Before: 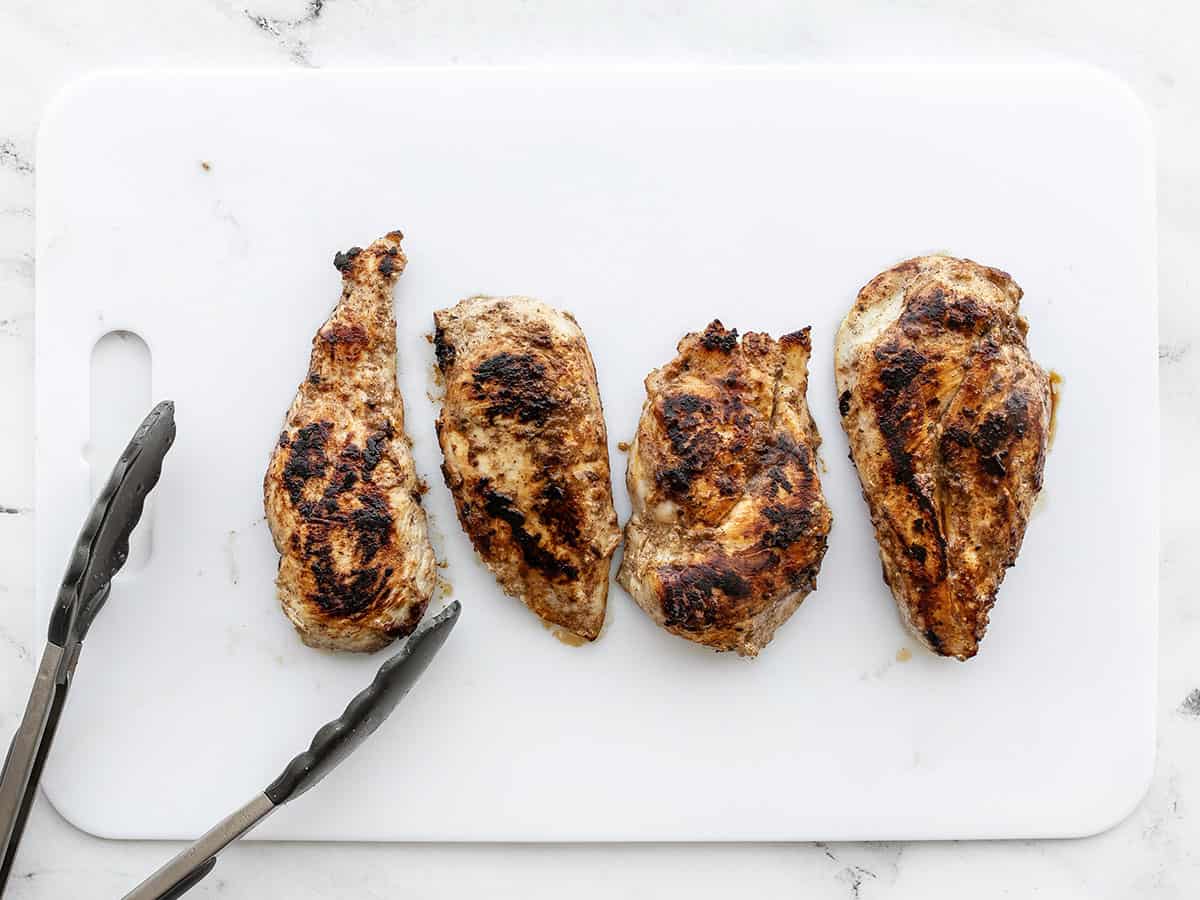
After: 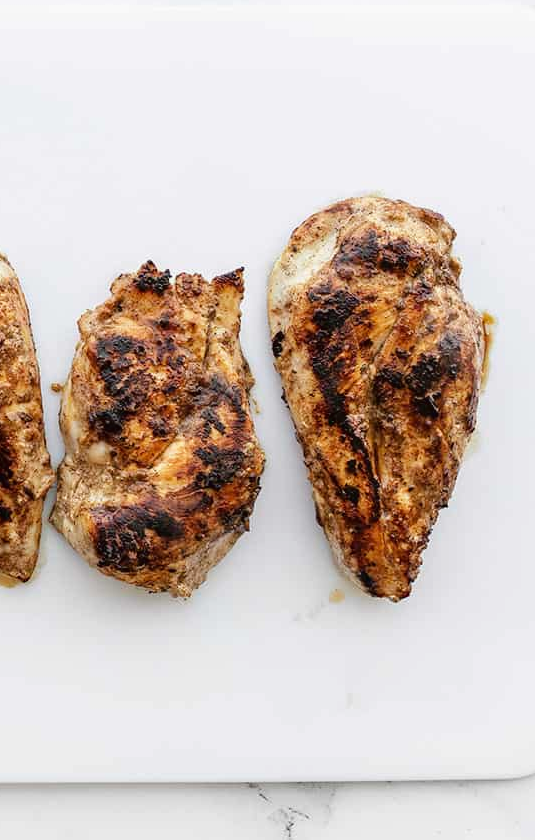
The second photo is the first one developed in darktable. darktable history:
crop: left 47.269%, top 6.634%, right 8.075%
tone curve: curves: ch0 [(0, 0.012) (0.036, 0.035) (0.274, 0.288) (0.504, 0.536) (0.844, 0.84) (1, 0.983)]; ch1 [(0, 0) (0.389, 0.403) (0.462, 0.486) (0.499, 0.498) (0.511, 0.502) (0.536, 0.547) (0.579, 0.578) (0.626, 0.645) (0.749, 0.781) (1, 1)]; ch2 [(0, 0) (0.457, 0.486) (0.5, 0.5) (0.557, 0.561) (0.614, 0.622) (0.704, 0.732) (1, 1)], color space Lab, linked channels, preserve colors none
